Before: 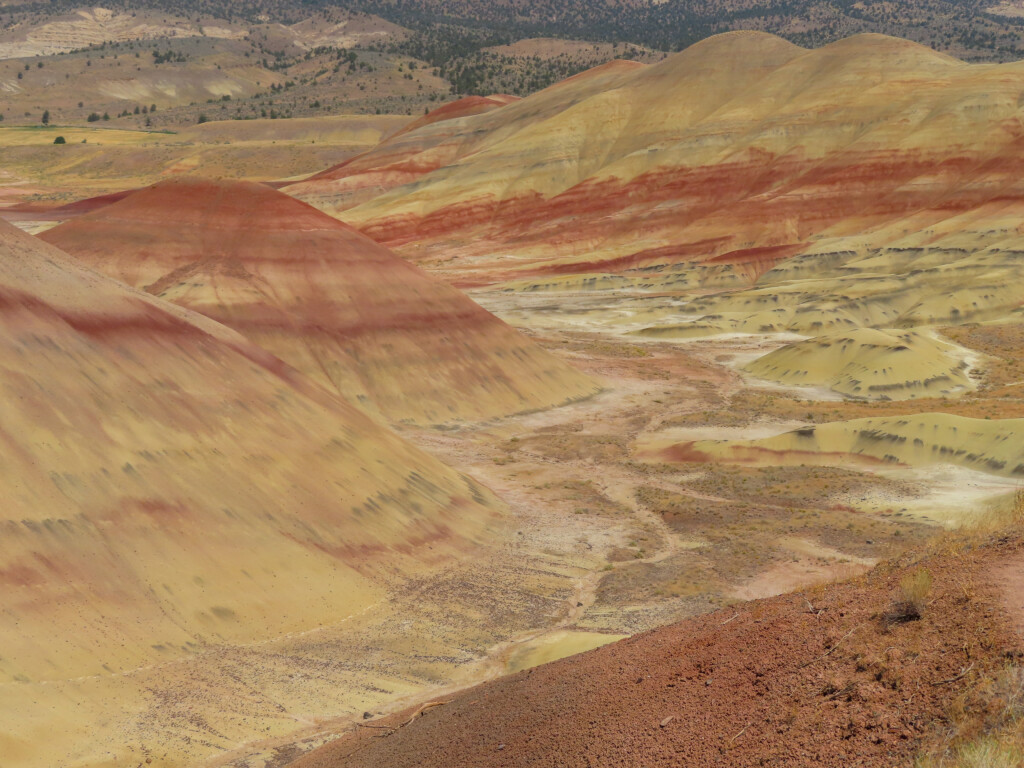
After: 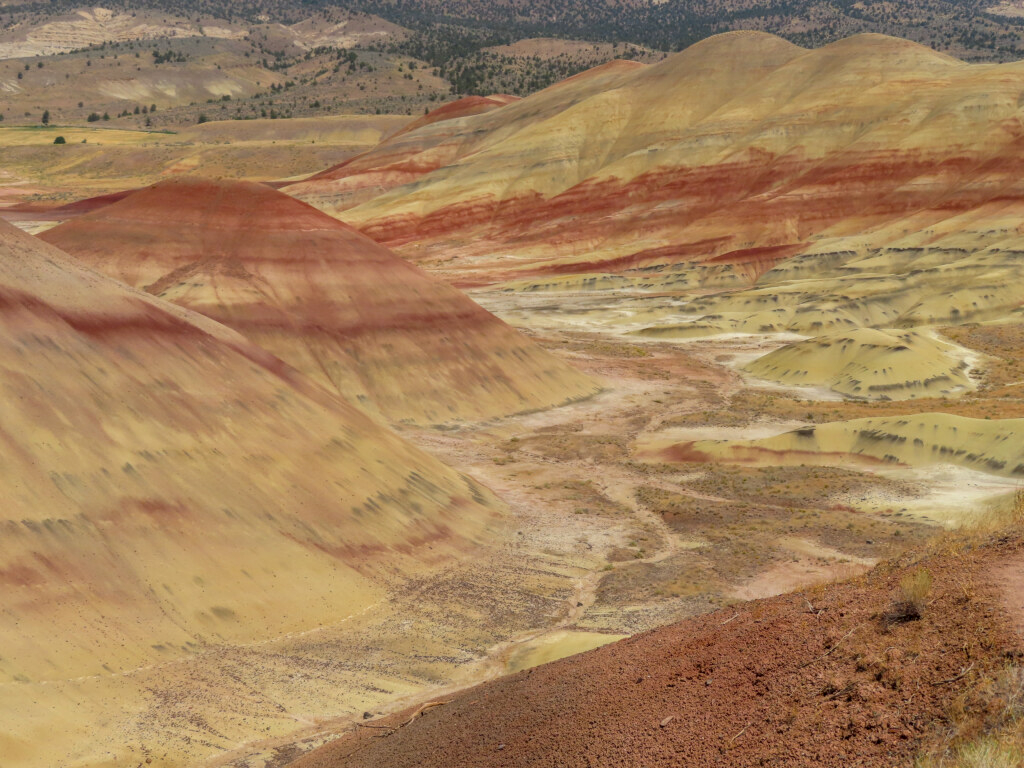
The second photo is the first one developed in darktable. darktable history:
color balance rgb: perceptual saturation grading › global saturation 0.645%, global vibrance 9.473%
local contrast: on, module defaults
